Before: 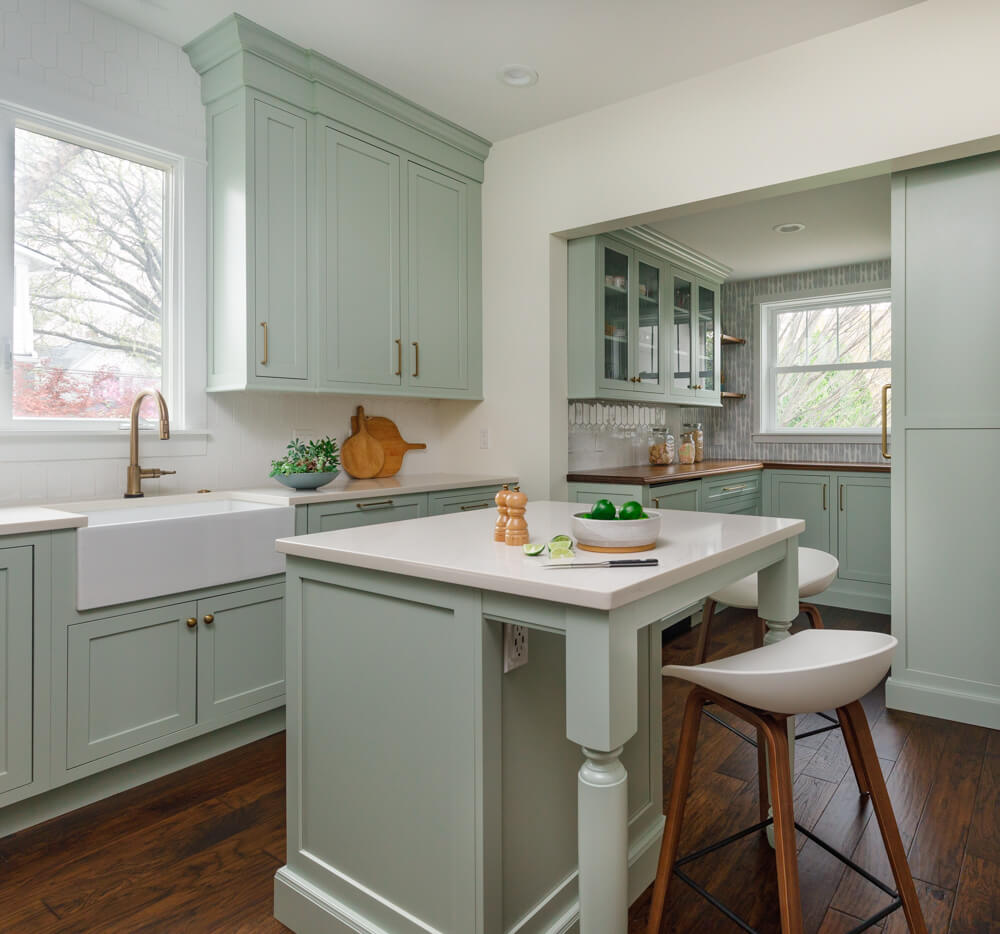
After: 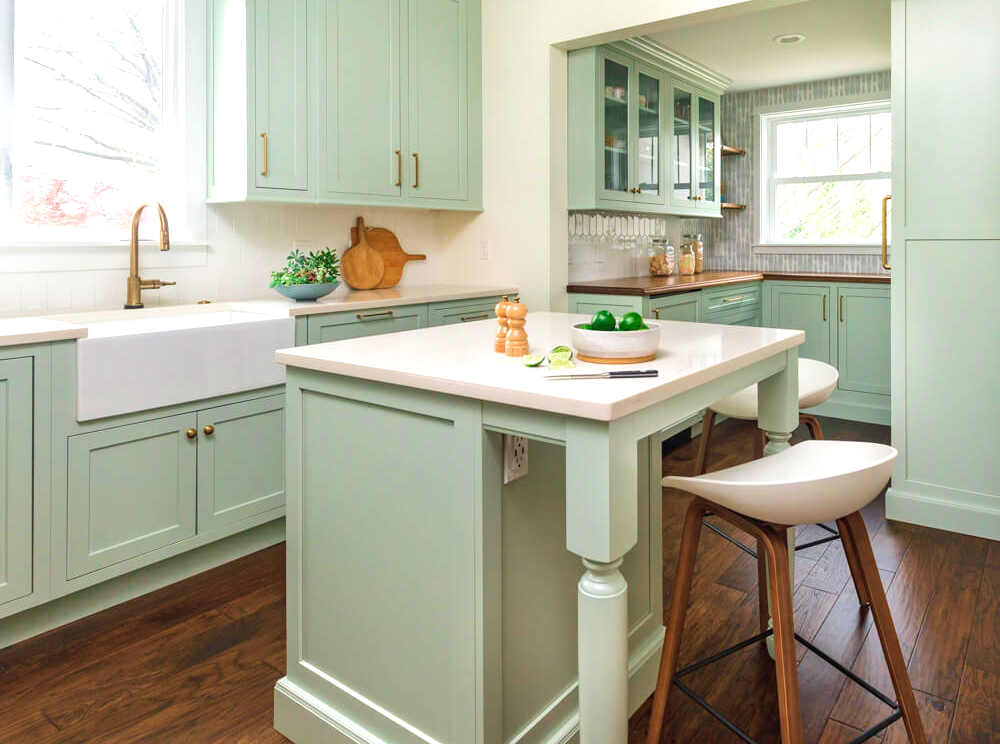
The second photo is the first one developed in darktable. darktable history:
exposure: black level correction 0, exposure 0.683 EV, compensate exposure bias true, compensate highlight preservation false
base curve: curves: ch0 [(0, 0) (0.472, 0.508) (1, 1)]
velvia: strength 44.45%
crop and rotate: top 20.27%
